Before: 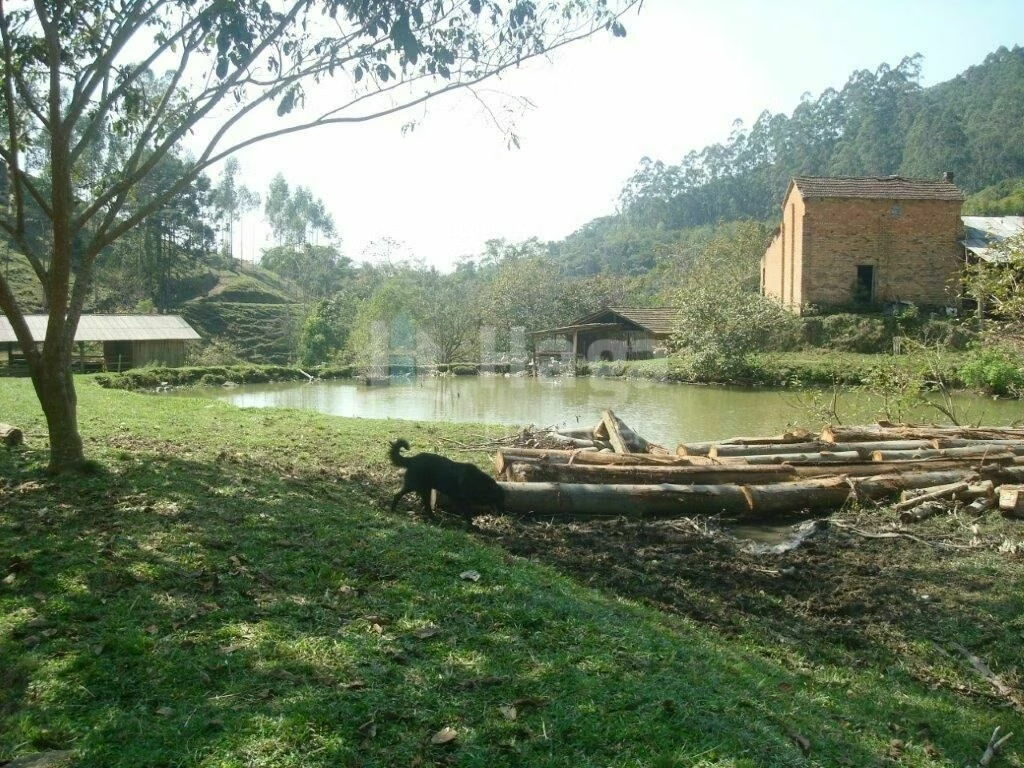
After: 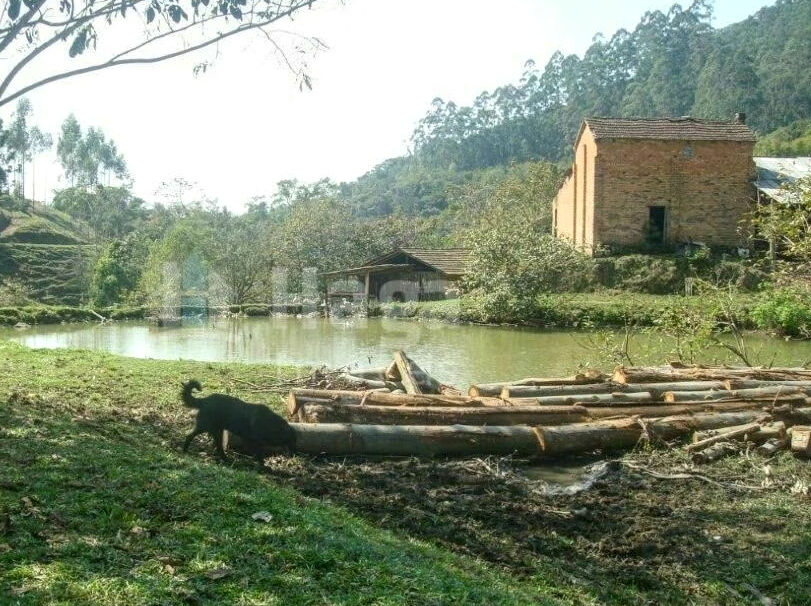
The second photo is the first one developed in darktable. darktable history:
color balance rgb: perceptual saturation grading › global saturation 0.98%, global vibrance 19.64%
local contrast: highlights 4%, shadows 0%, detail 134%
tone equalizer: smoothing diameter 24.93%, edges refinement/feathering 5.65, preserve details guided filter
crop and rotate: left 20.327%, top 7.721%, right 0.438%, bottom 13.356%
